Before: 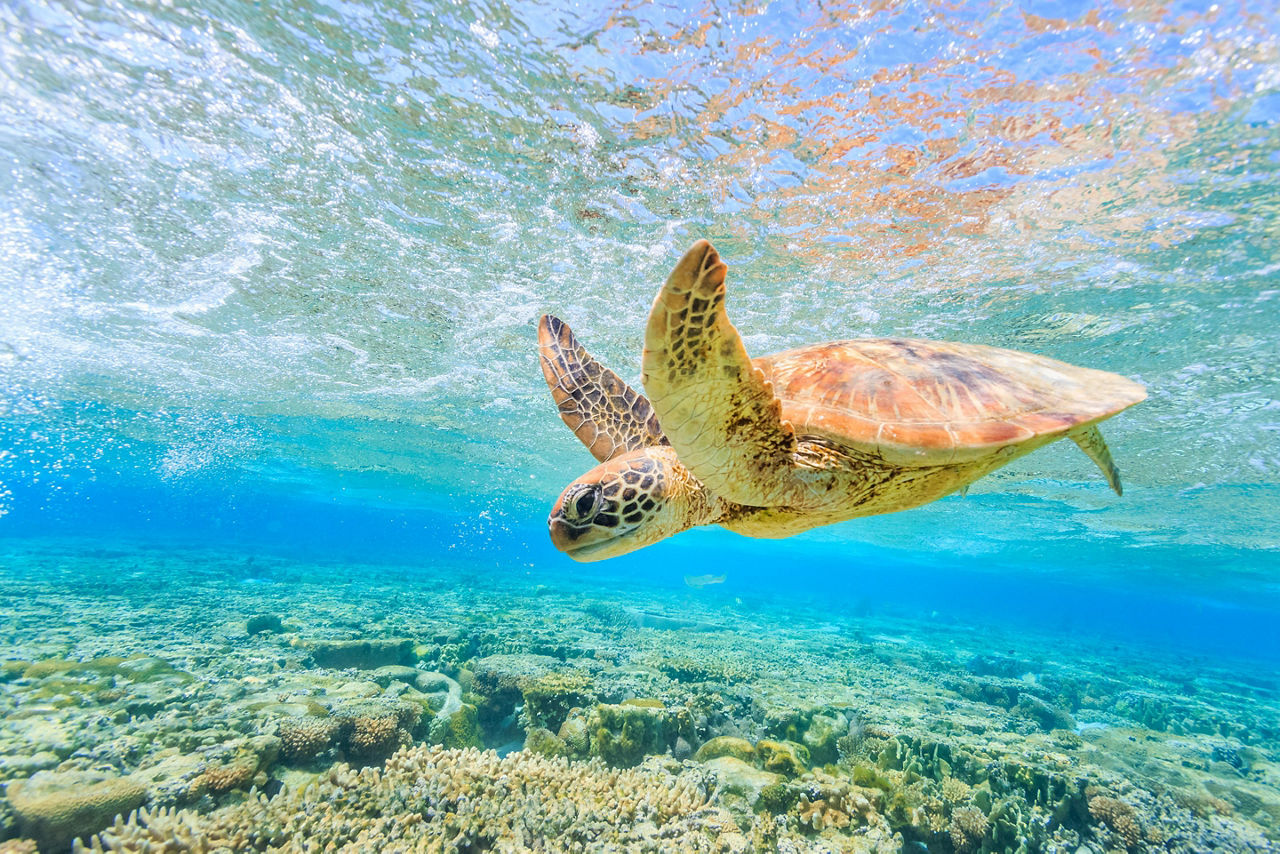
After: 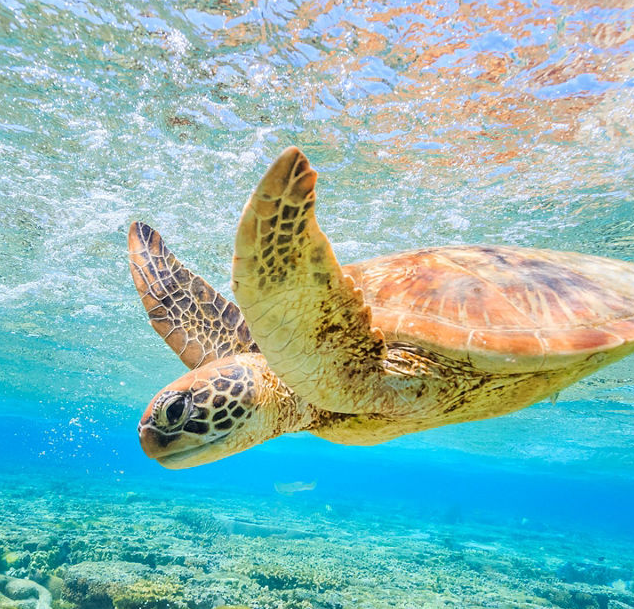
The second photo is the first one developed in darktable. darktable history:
crop: left 32.075%, top 10.976%, right 18.355%, bottom 17.596%
tone equalizer: on, module defaults
color balance: on, module defaults
